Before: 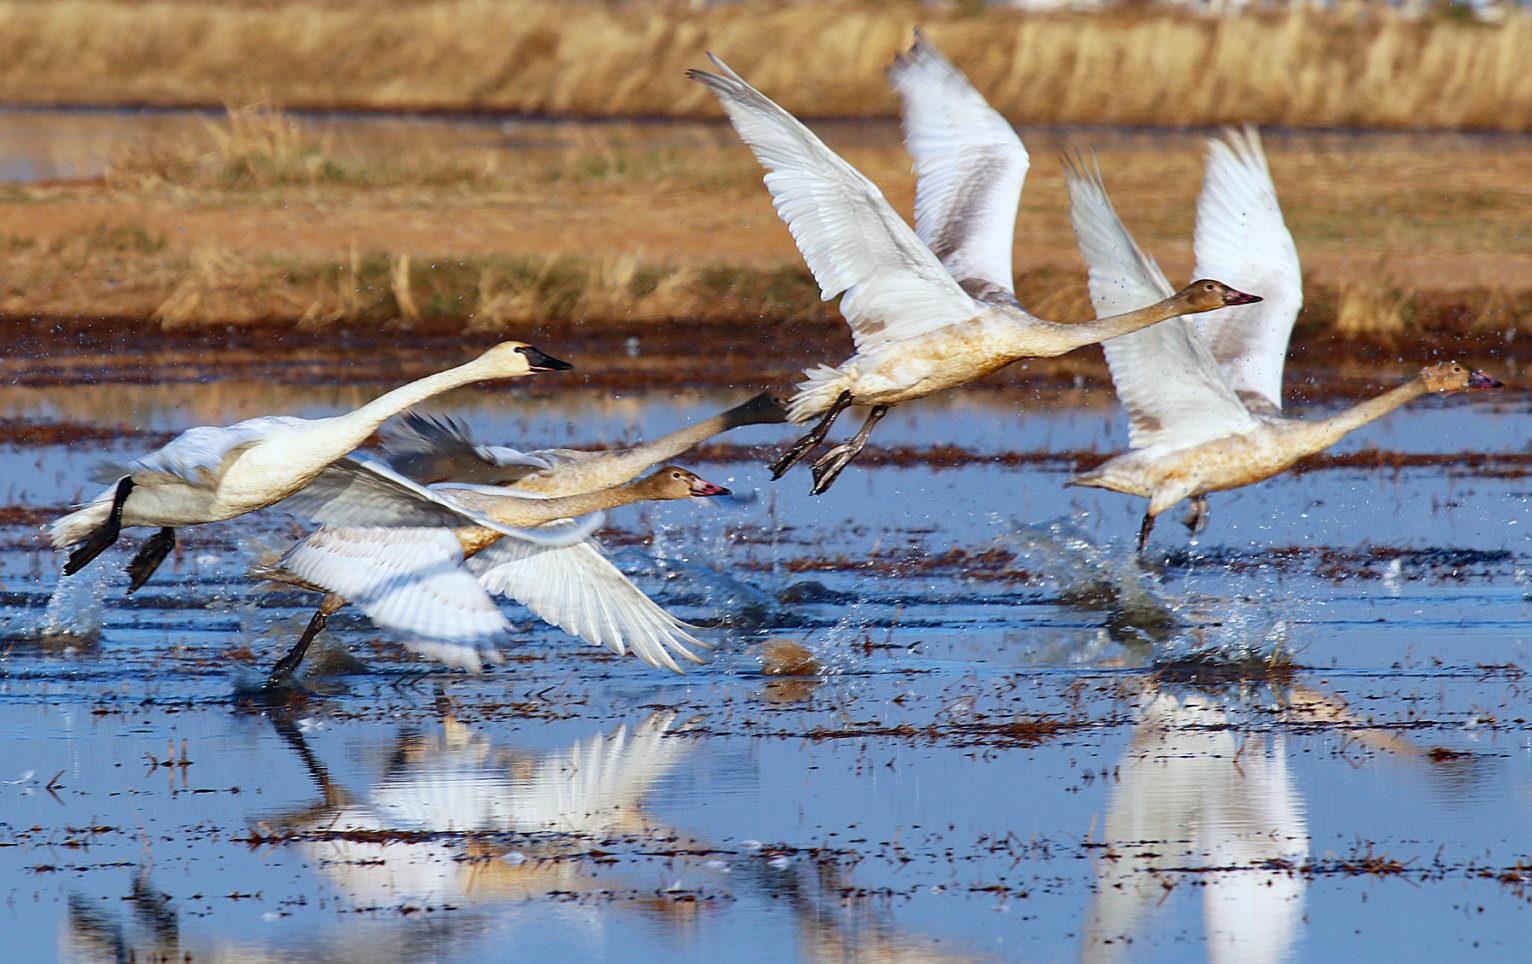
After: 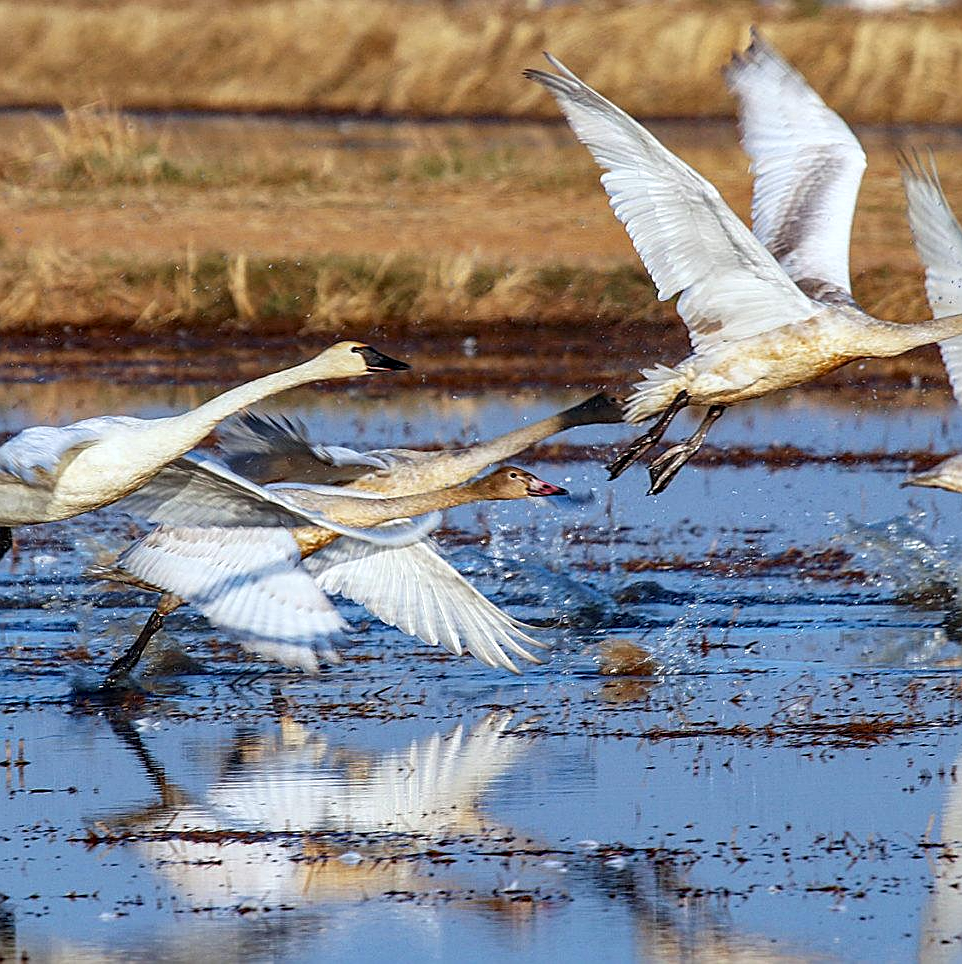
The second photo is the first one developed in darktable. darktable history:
local contrast: on, module defaults
sharpen: on, module defaults
crop: left 10.644%, right 26.528%
